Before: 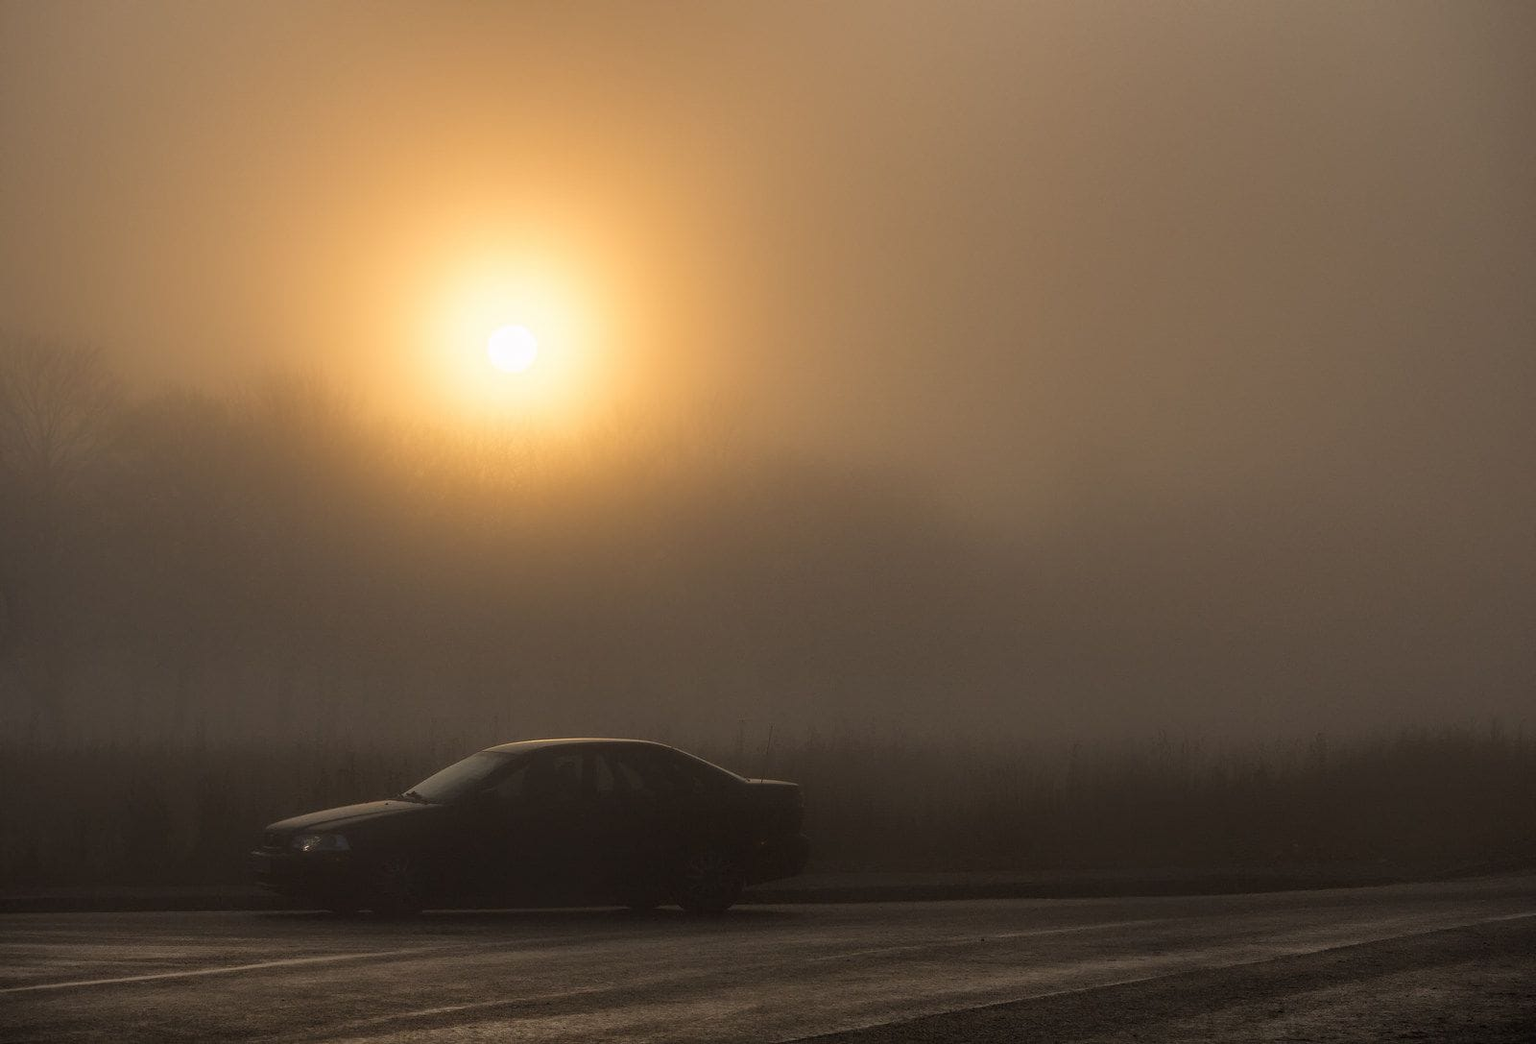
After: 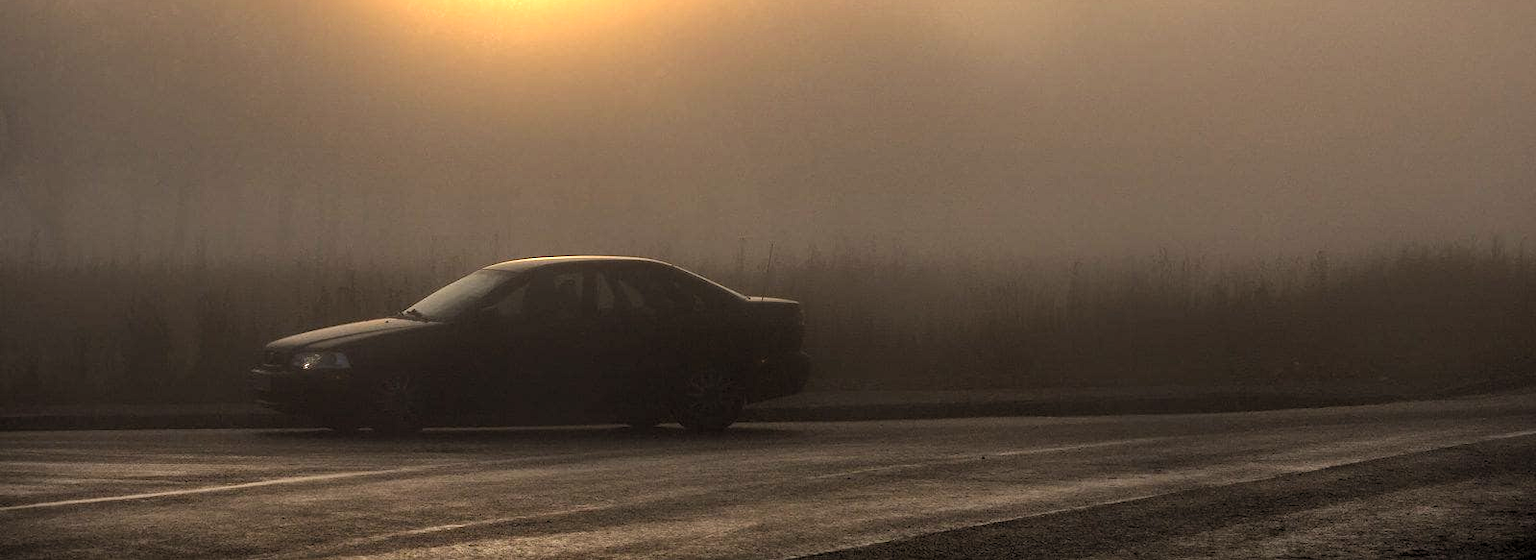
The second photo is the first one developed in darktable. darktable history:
crop and rotate: top 46.237%
levels: mode automatic, black 0.023%, white 99.97%, levels [0.062, 0.494, 0.925]
